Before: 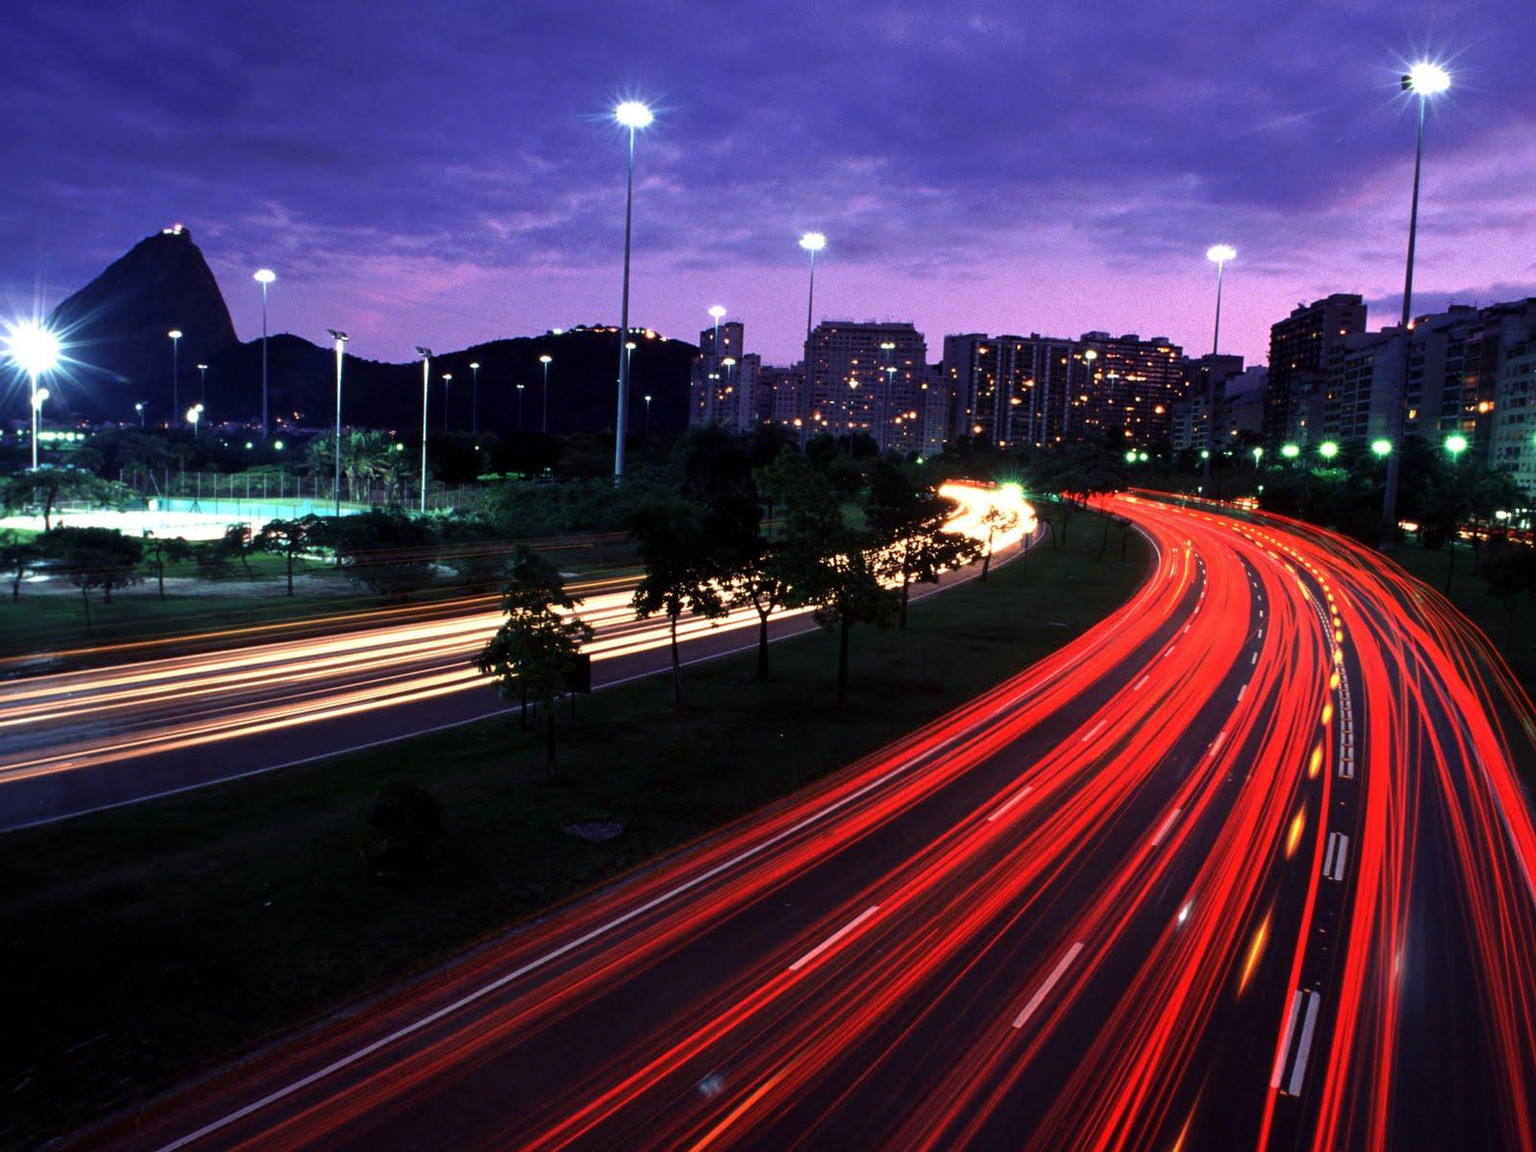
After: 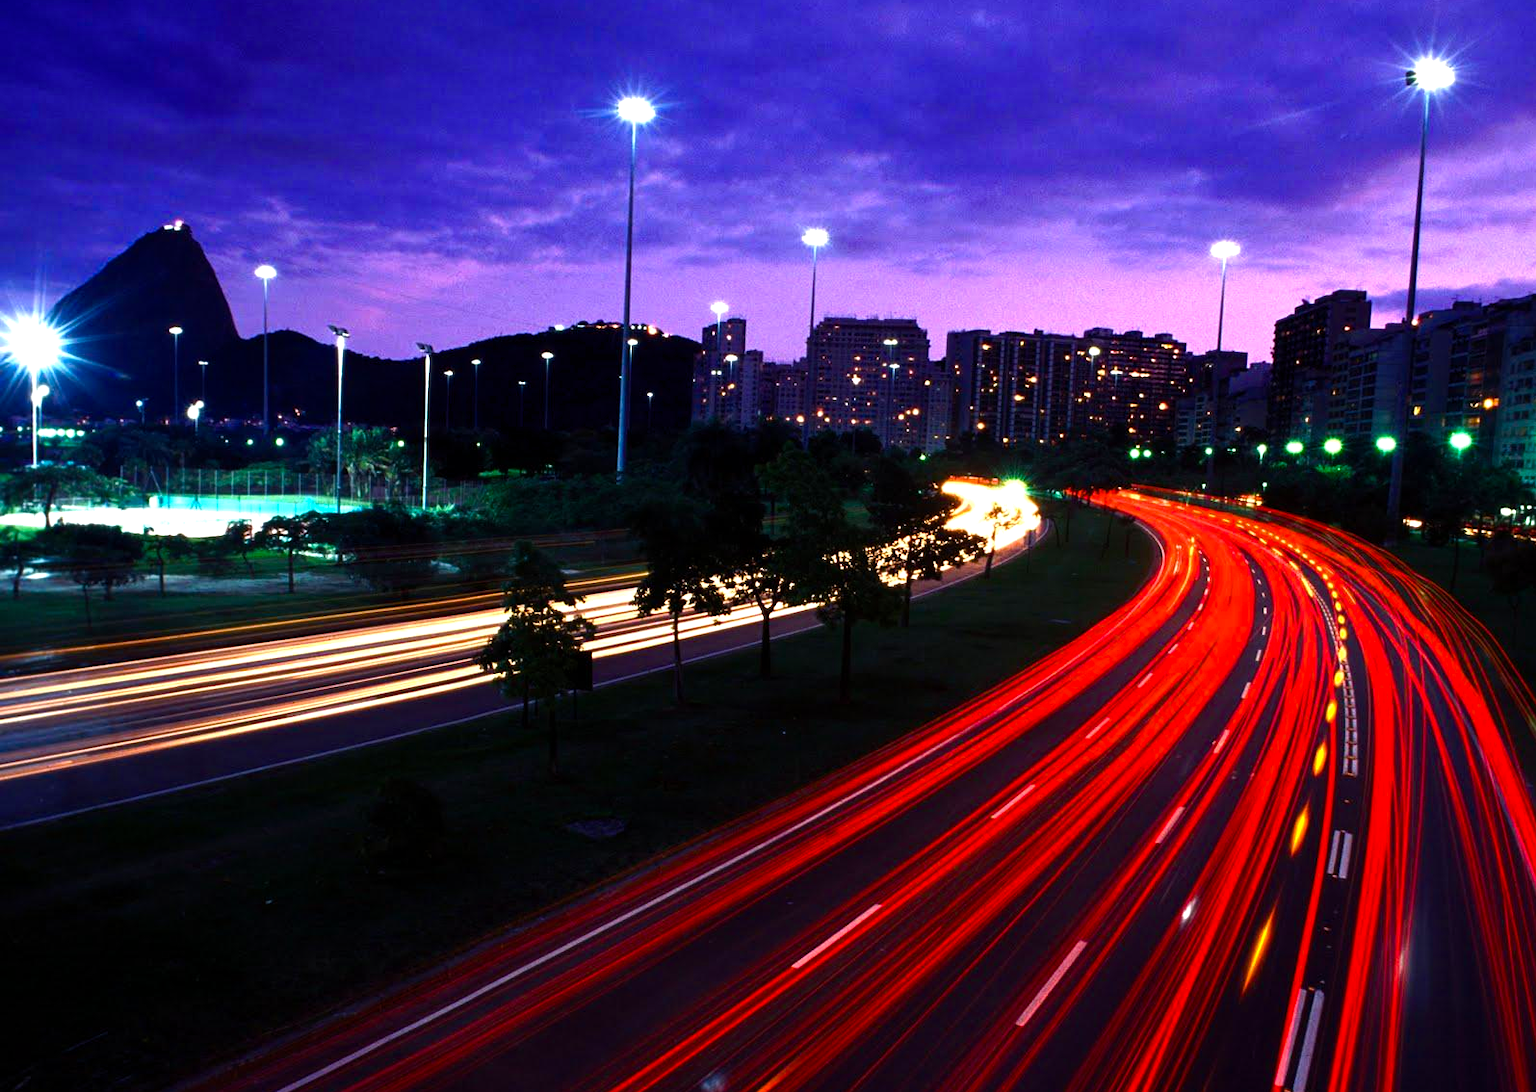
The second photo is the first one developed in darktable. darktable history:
white balance: red 0.988, blue 1.017
crop: top 0.448%, right 0.264%, bottom 5.045%
color balance rgb: linear chroma grading › global chroma 16.62%, perceptual saturation grading › highlights -8.63%, perceptual saturation grading › mid-tones 18.66%, perceptual saturation grading › shadows 28.49%, perceptual brilliance grading › highlights 14.22%, perceptual brilliance grading › shadows -18.96%, global vibrance 27.71%
